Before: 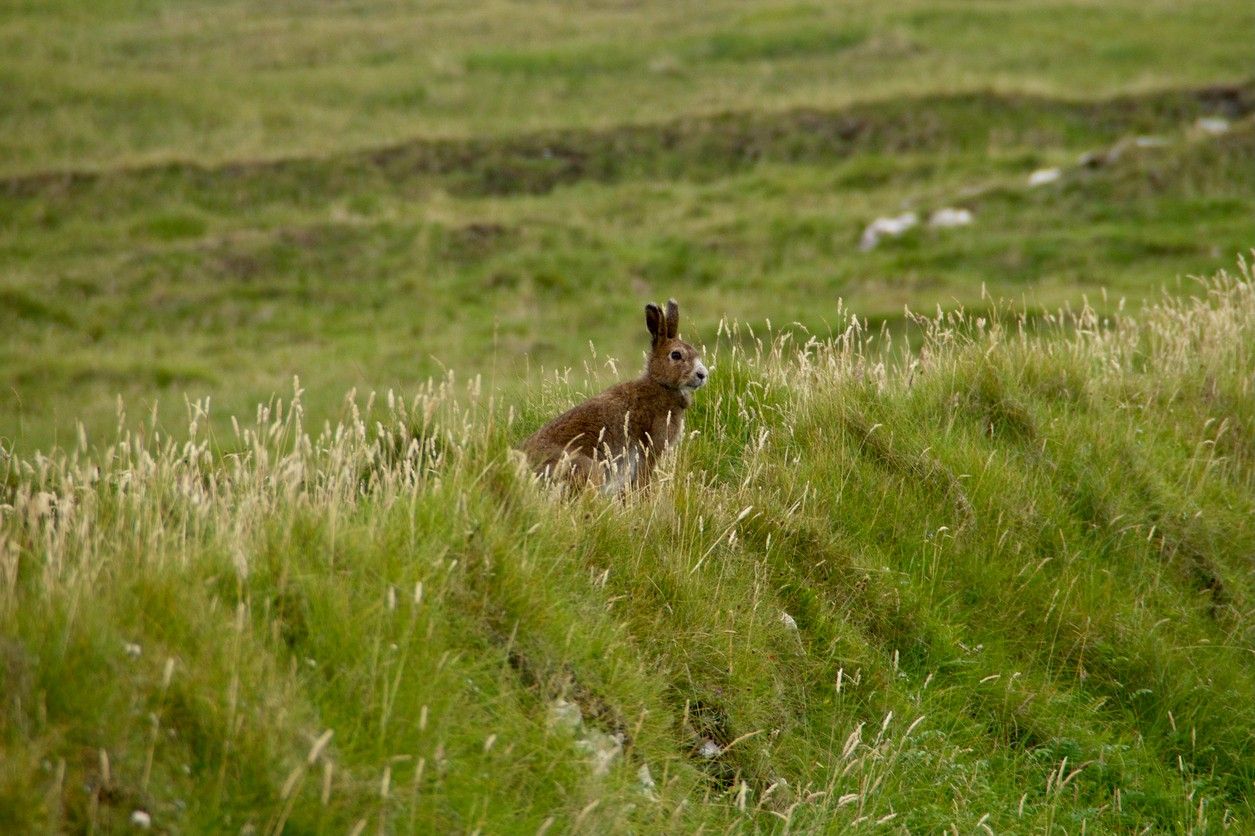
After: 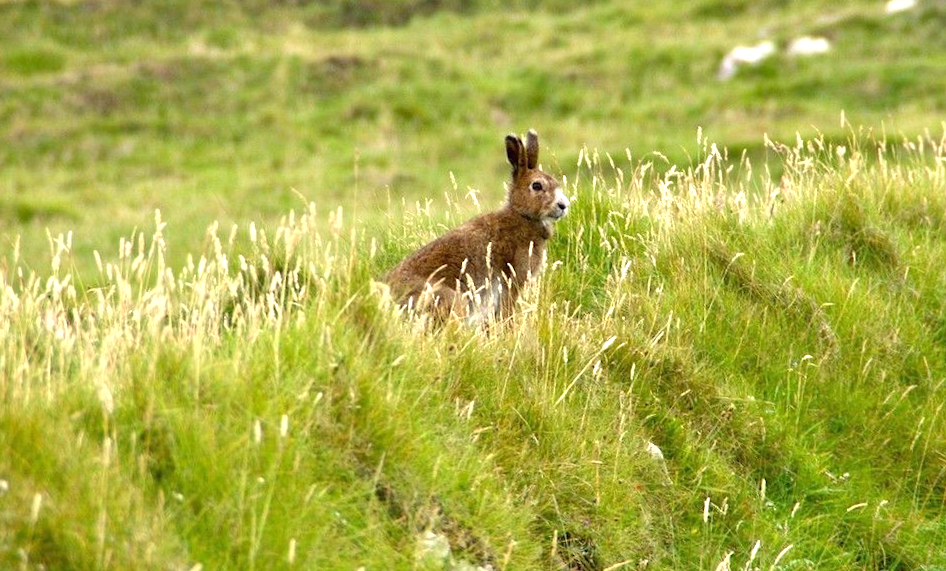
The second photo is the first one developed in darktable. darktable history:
crop and rotate: angle -3.37°, left 9.79%, top 20.73%, right 12.42%, bottom 11.82%
exposure: black level correction 0, exposure 1.173 EV, compensate exposure bias true, compensate highlight preservation false
rotate and perspective: rotation -4.2°, shear 0.006, automatic cropping off
